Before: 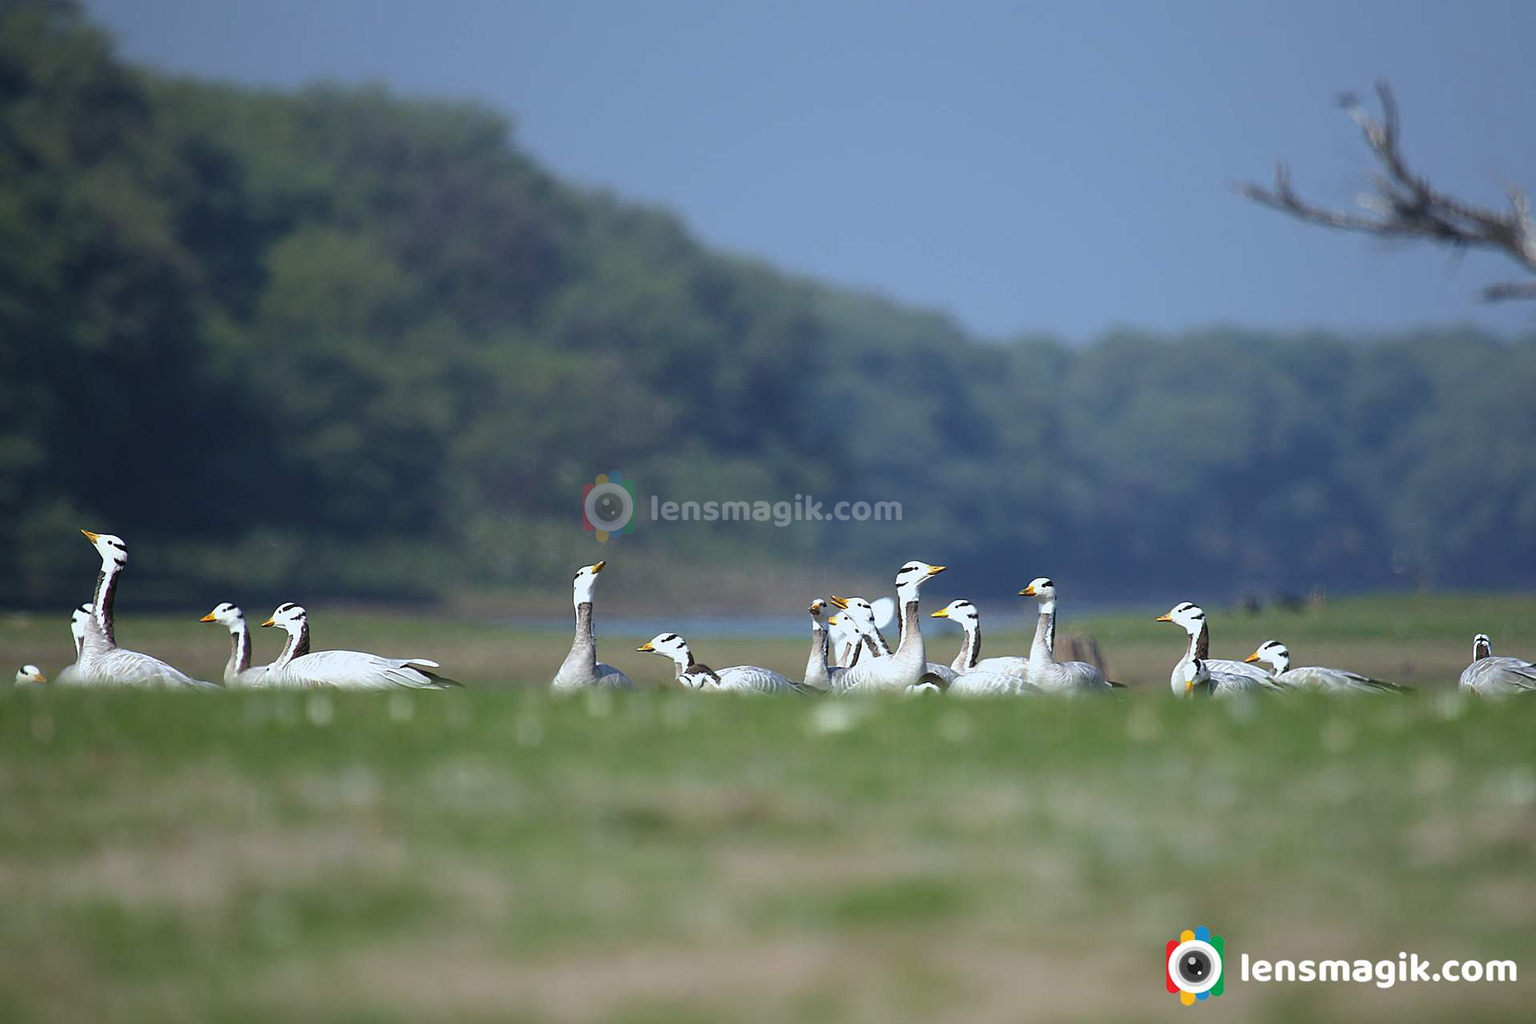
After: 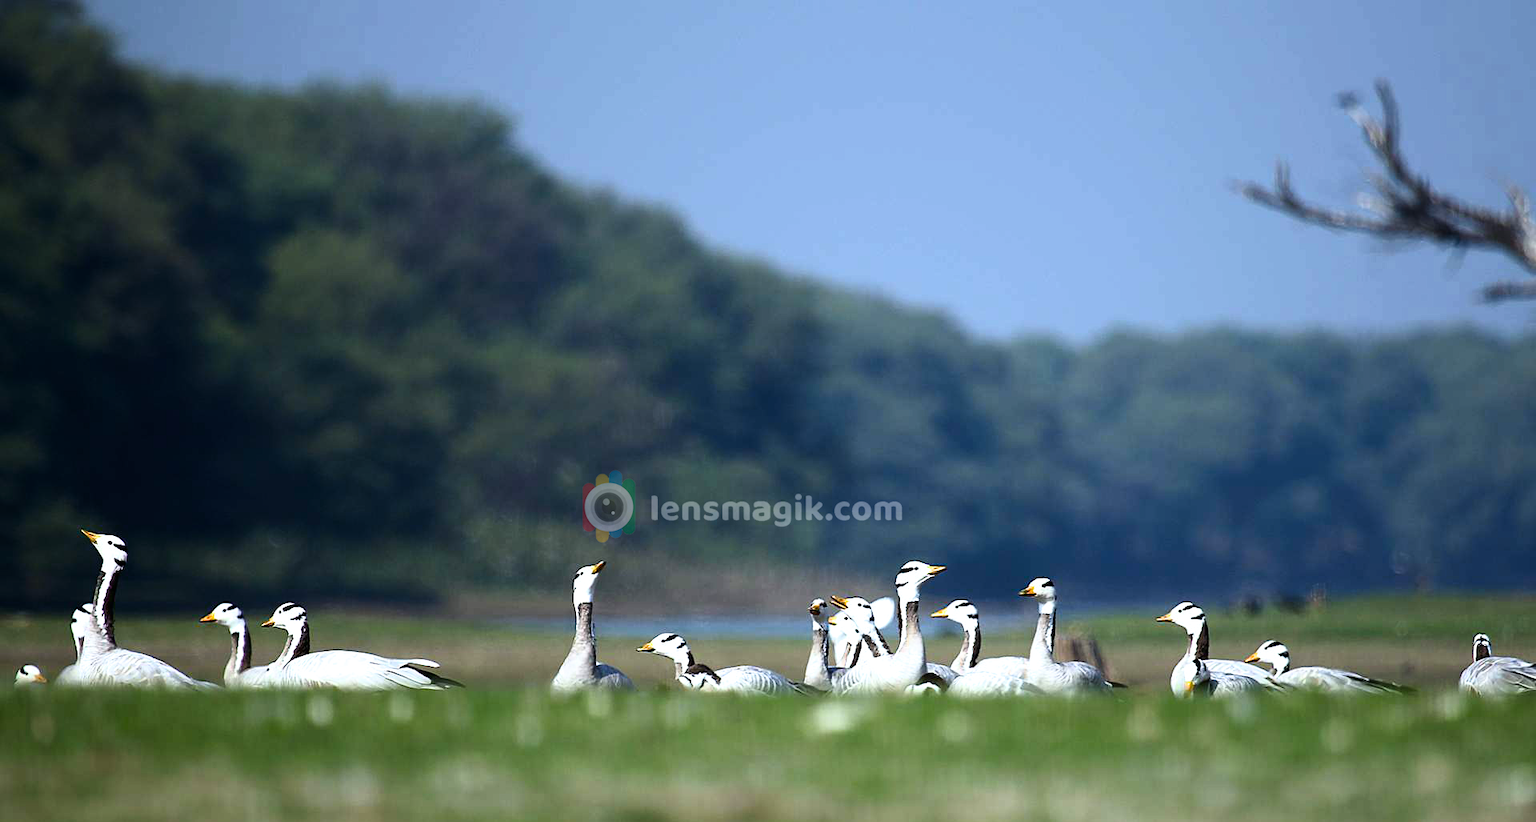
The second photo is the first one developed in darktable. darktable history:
crop: bottom 19.644%
filmic rgb: white relative exposure 2.2 EV, hardness 6.97
contrast brightness saturation: contrast 0.18, saturation 0.3
